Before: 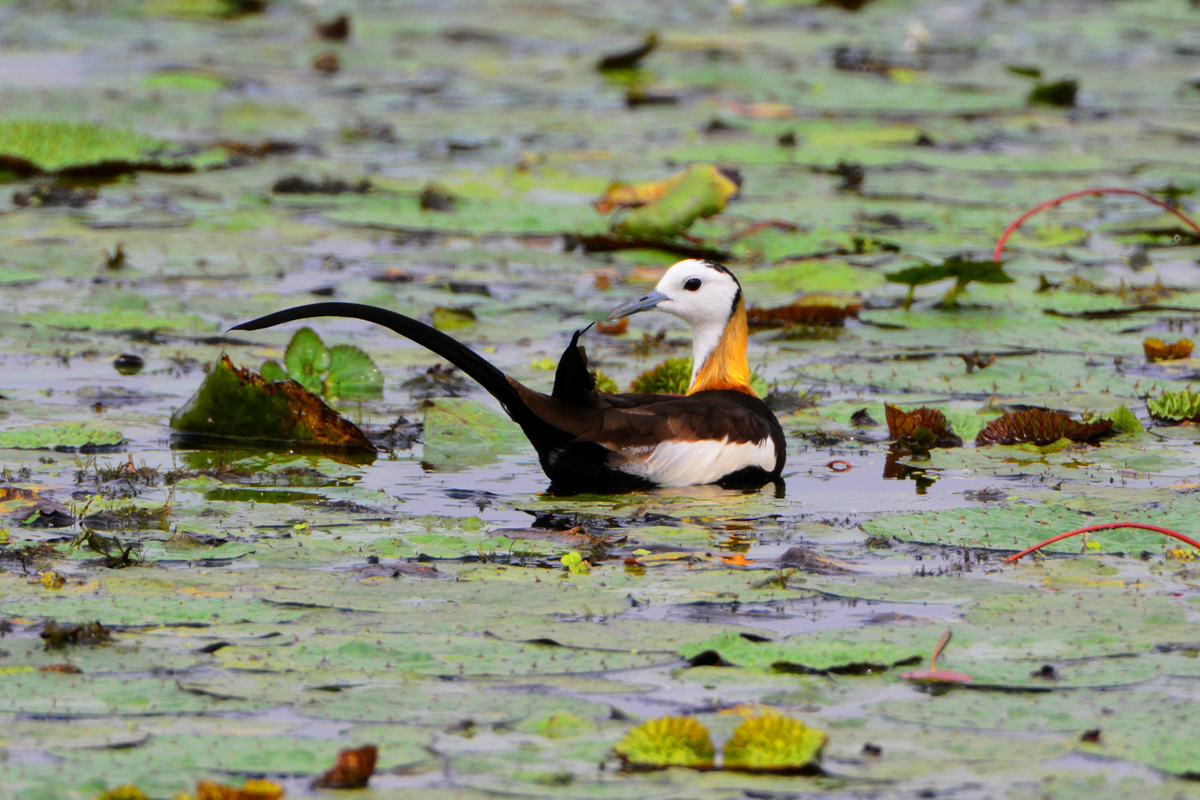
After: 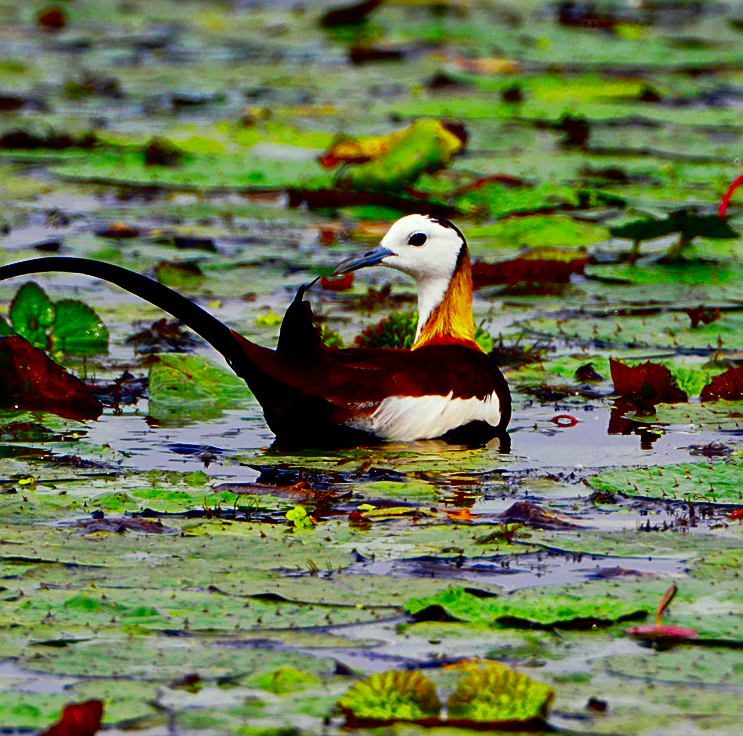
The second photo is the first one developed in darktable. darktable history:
color correction: highlights a* -4.75, highlights b* 5.04, saturation 0.939
base curve: curves: ch0 [(0, 0) (0.028, 0.03) (0.121, 0.232) (0.46, 0.748) (0.859, 0.968) (1, 1)], preserve colors none
contrast brightness saturation: brightness -0.987, saturation 0.992
sharpen: on, module defaults
crop and rotate: left 22.972%, top 5.636%, right 15.042%, bottom 2.326%
